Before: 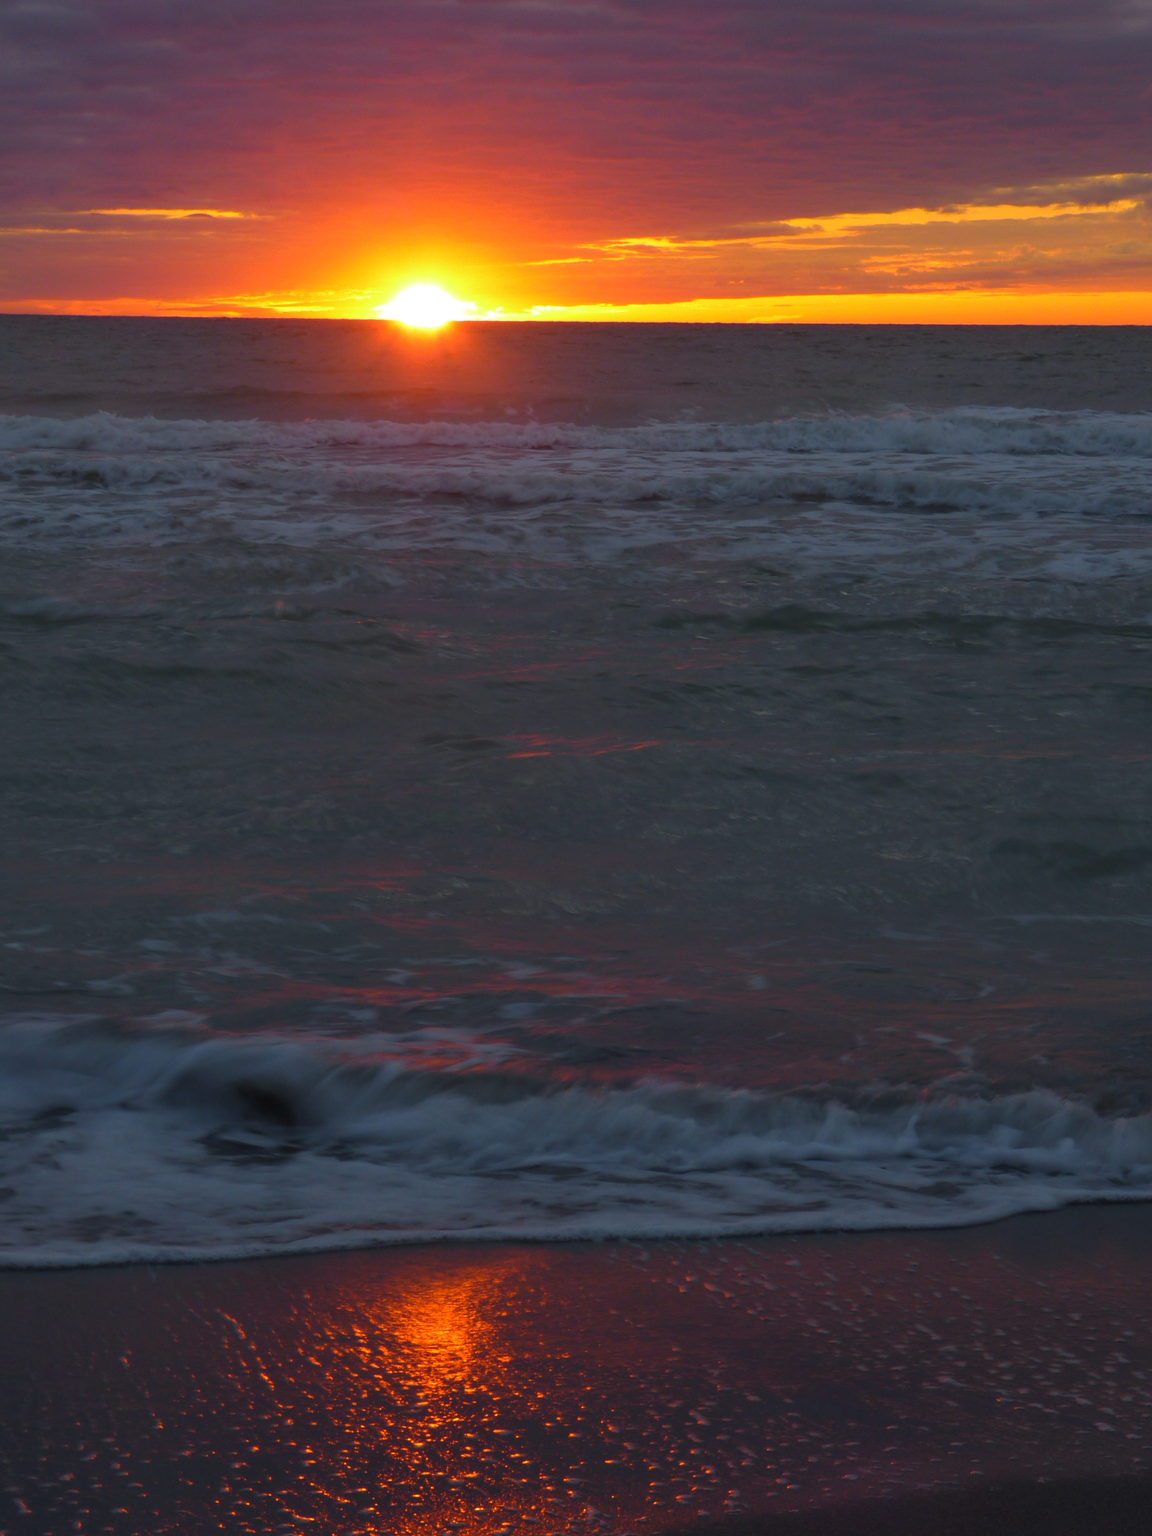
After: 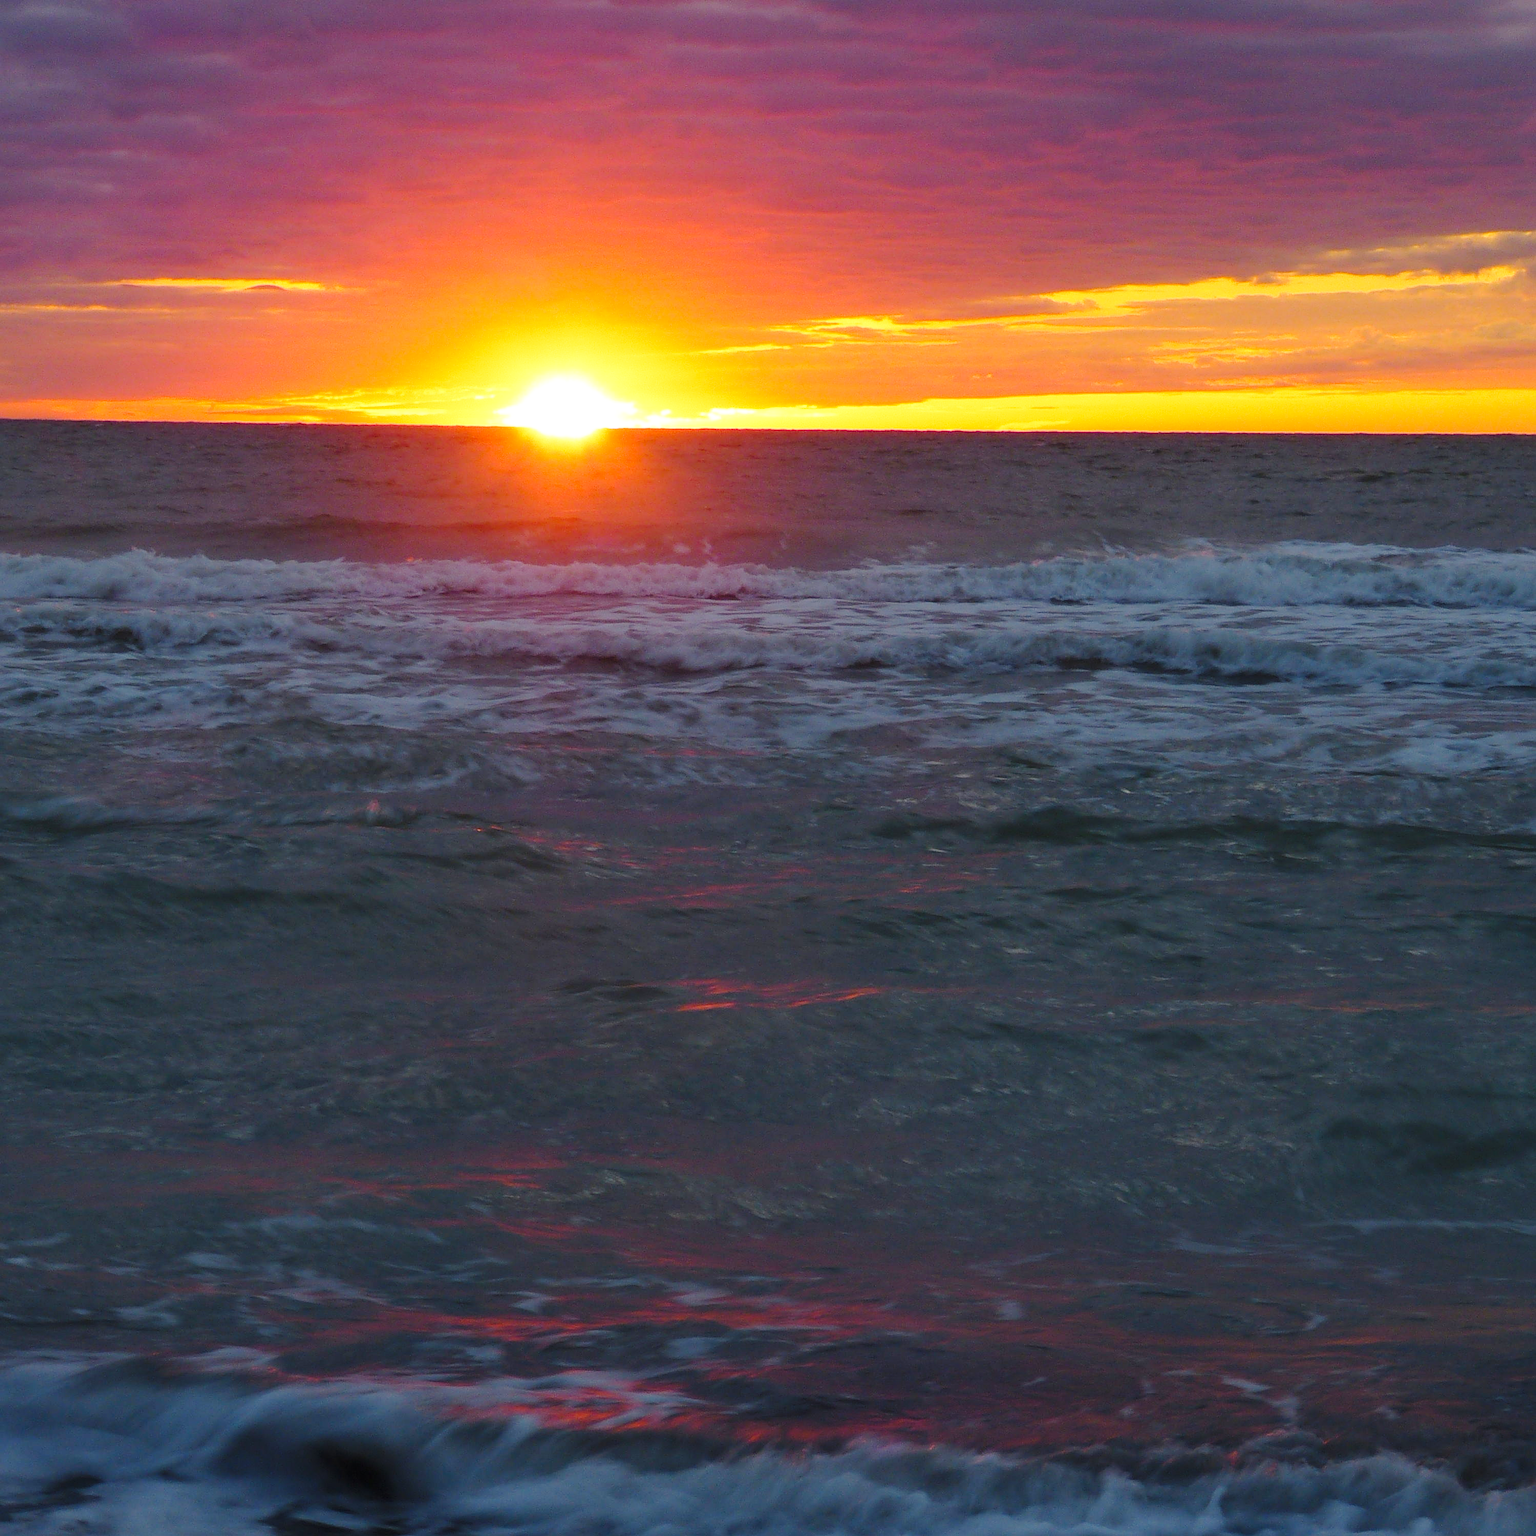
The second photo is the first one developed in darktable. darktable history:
sharpen: on, module defaults
exposure: black level correction 0.002, compensate exposure bias true, compensate highlight preservation false
crop: bottom 24.989%
base curve: curves: ch0 [(0, 0) (0.028, 0.03) (0.121, 0.232) (0.46, 0.748) (0.859, 0.968) (1, 1)], preserve colors none
